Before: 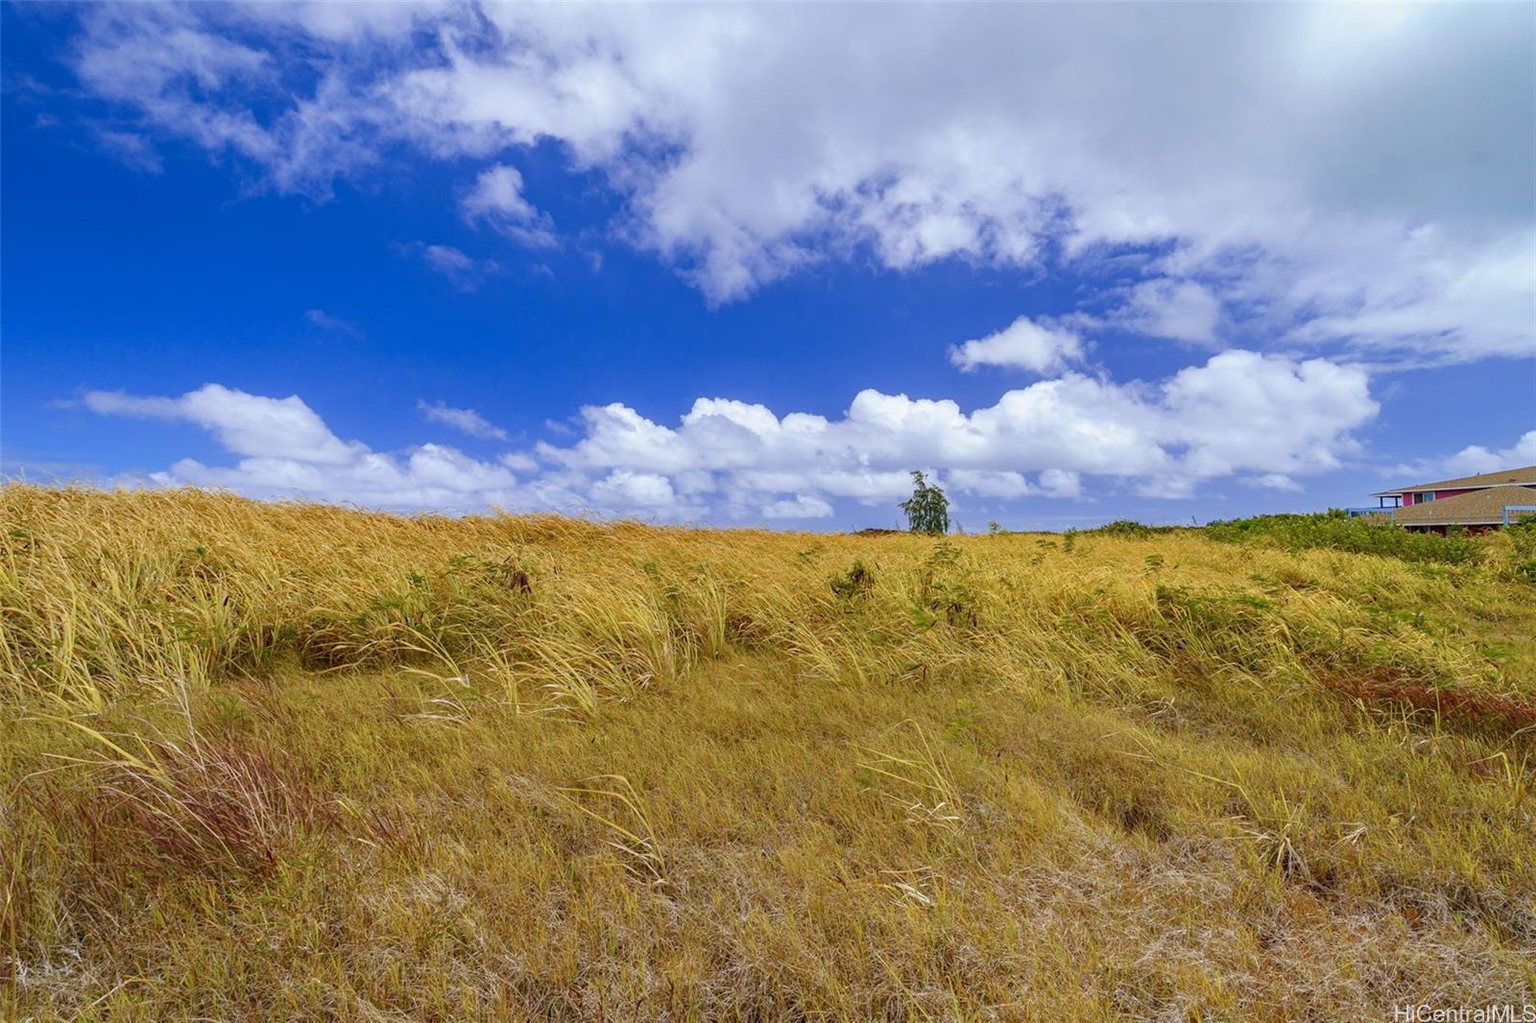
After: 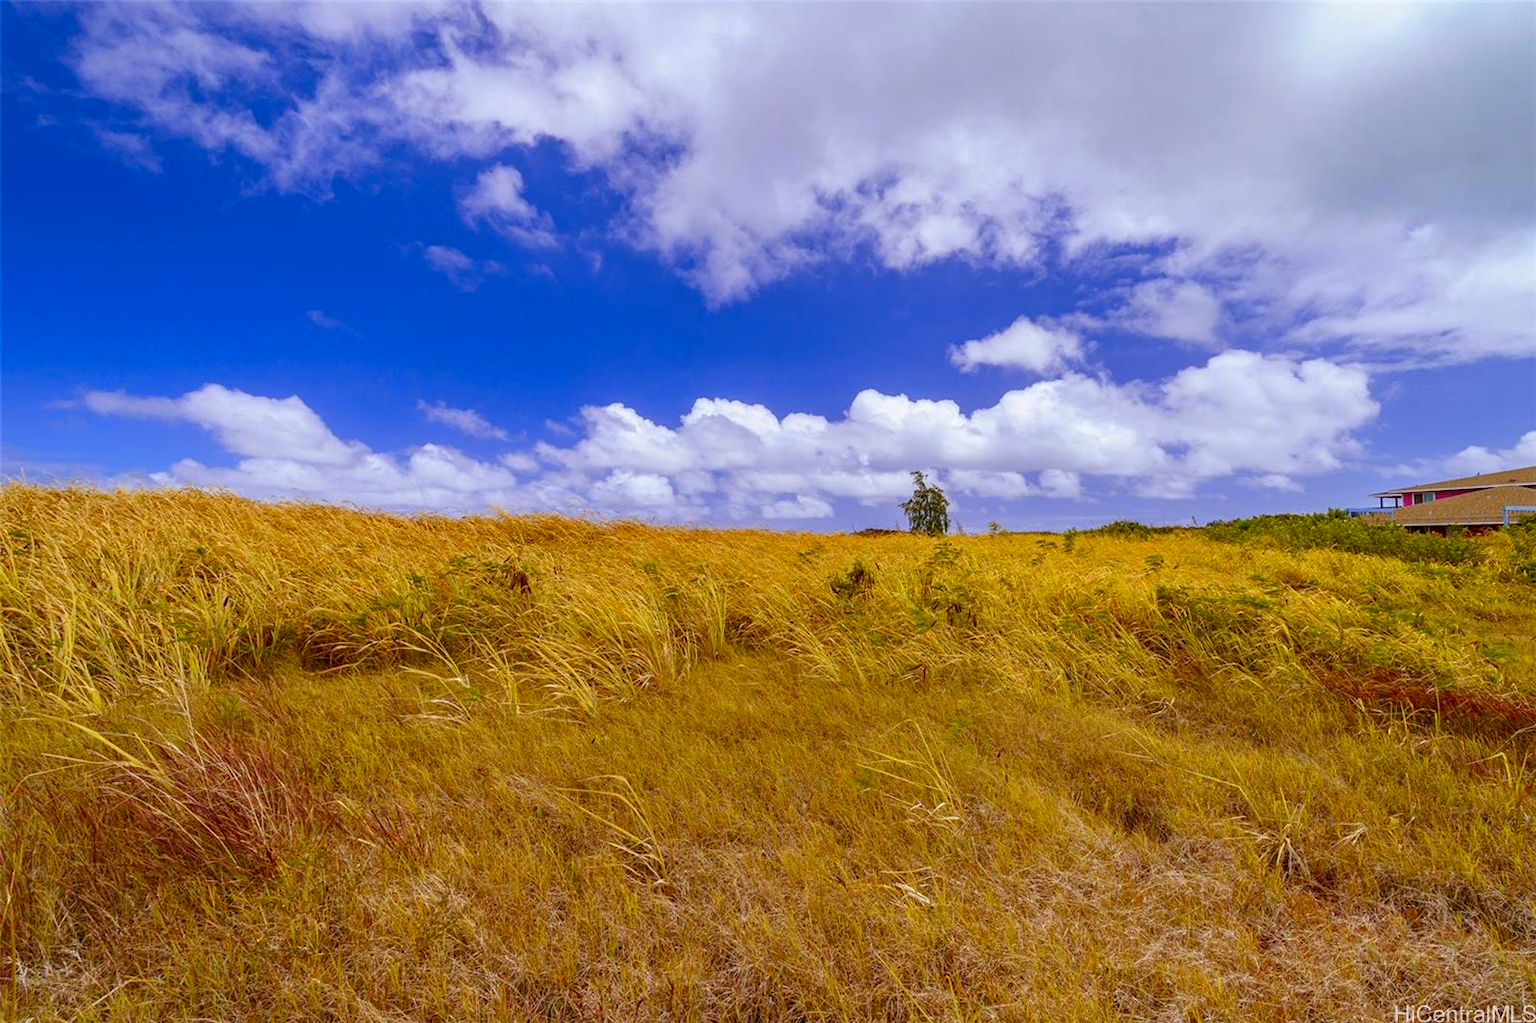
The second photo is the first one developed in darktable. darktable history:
rgb levels: mode RGB, independent channels, levels [[0, 0.5, 1], [0, 0.521, 1], [0, 0.536, 1]]
contrast brightness saturation: contrast 0.04, saturation 0.16
